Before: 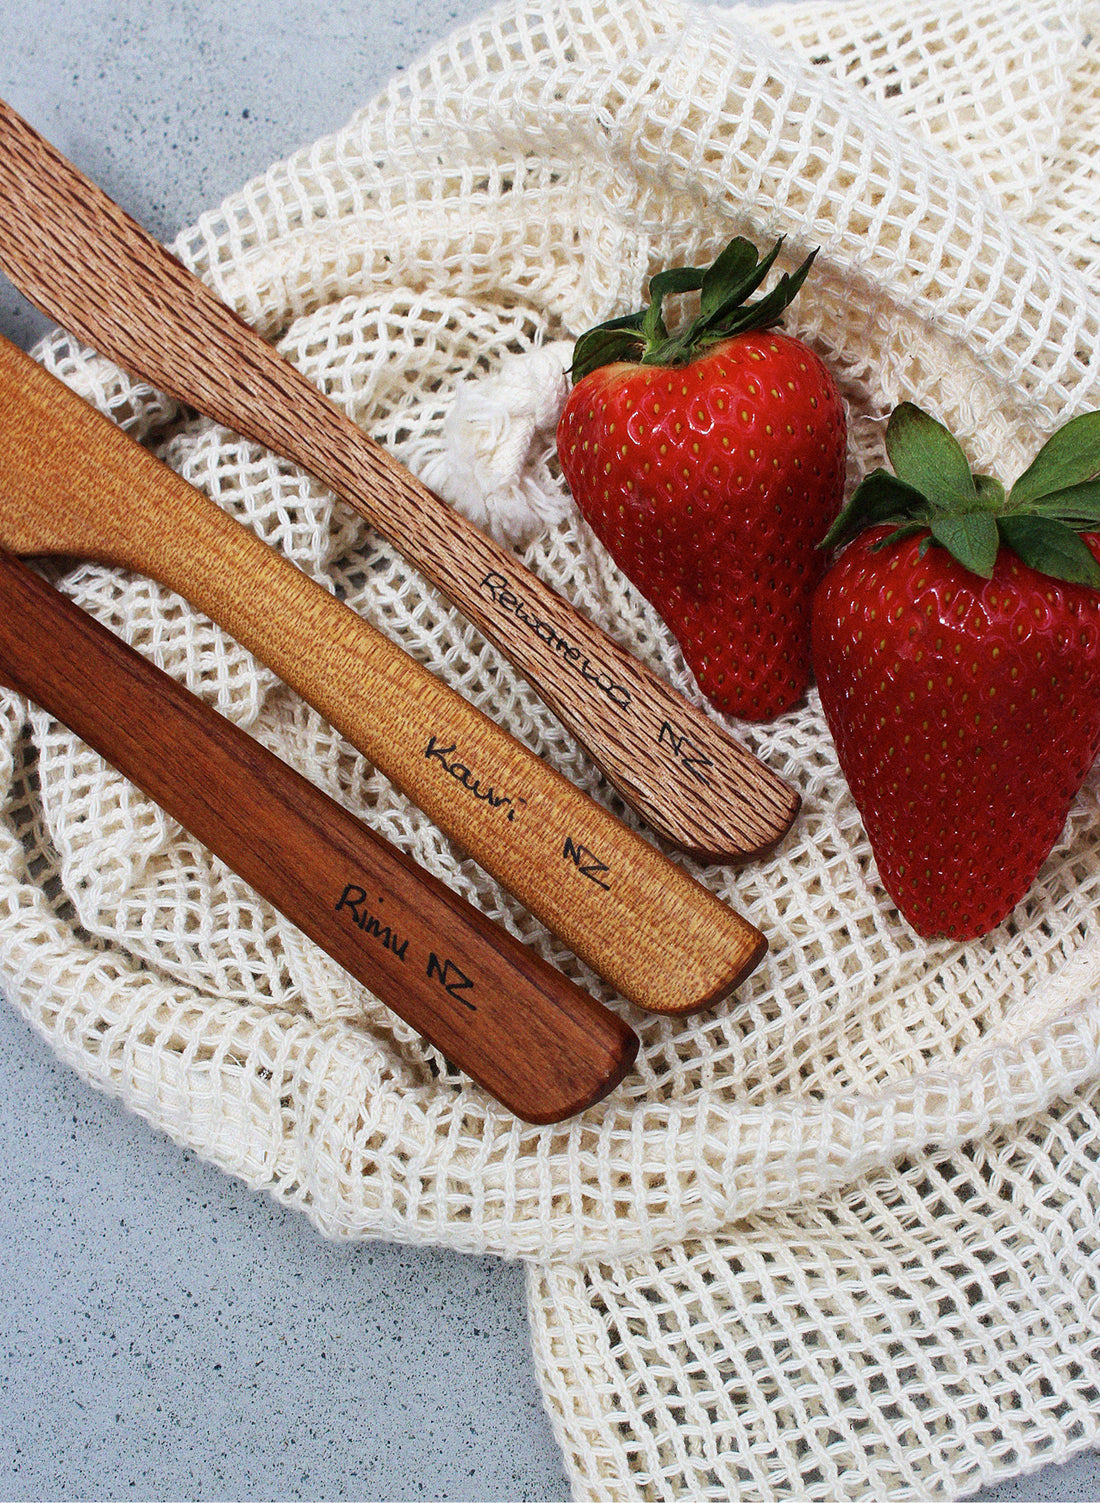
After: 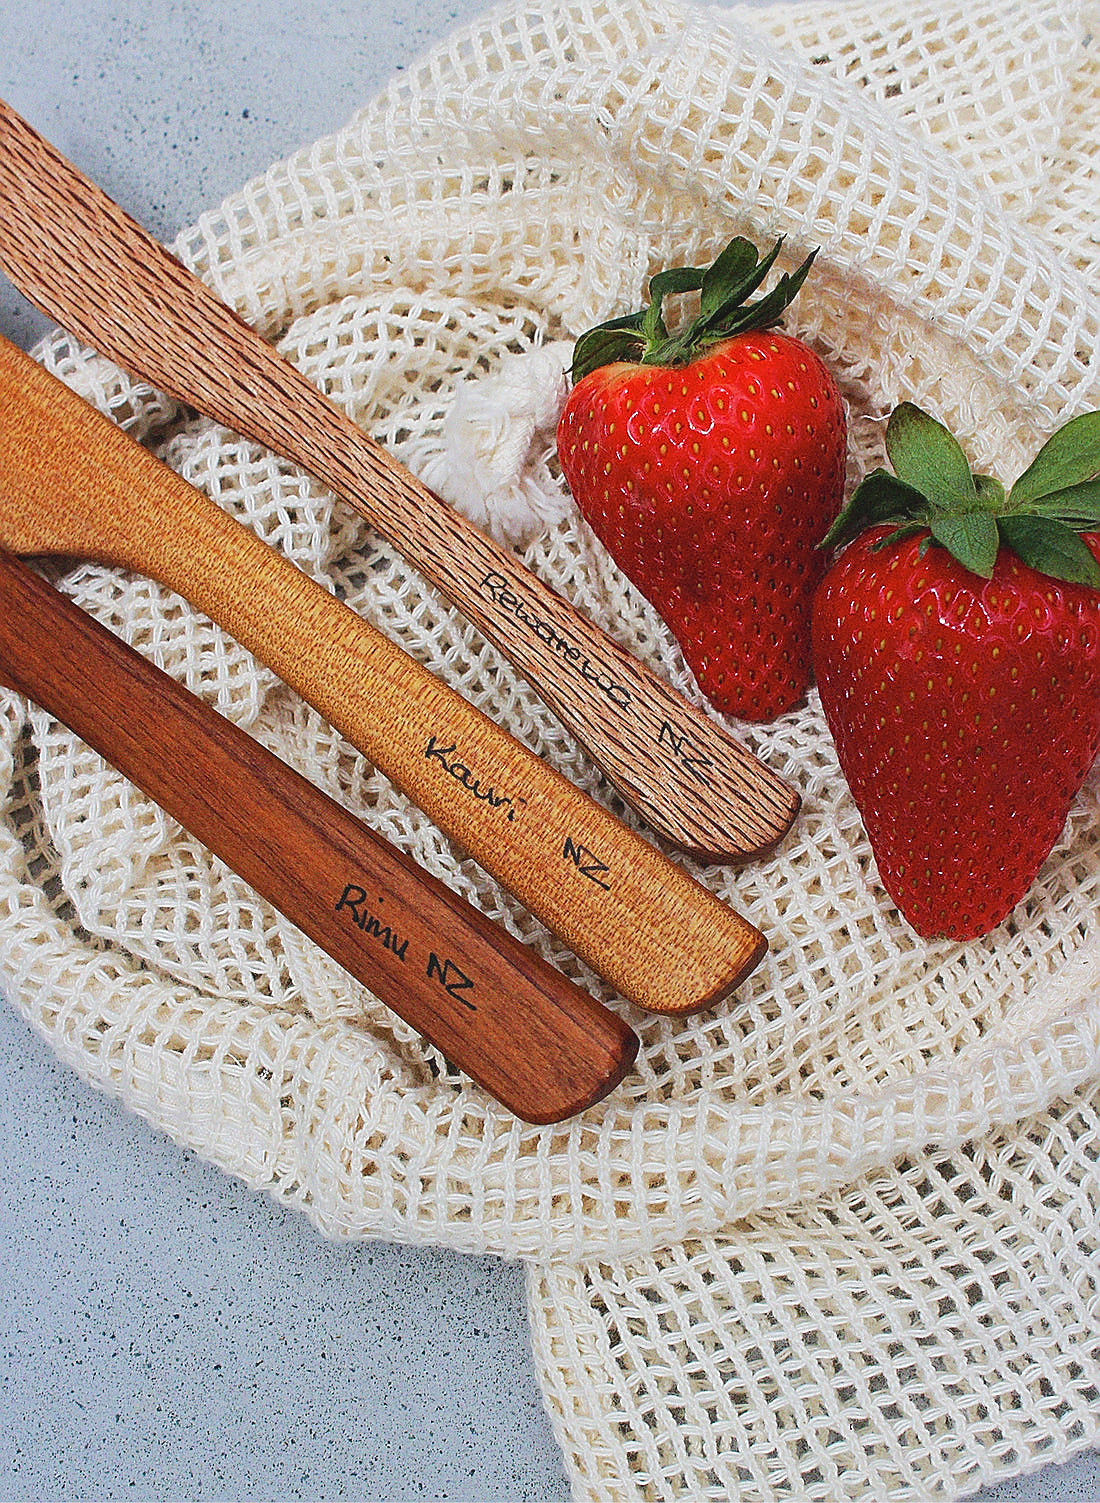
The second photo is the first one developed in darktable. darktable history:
contrast brightness saturation: contrast -0.1, brightness 0.05, saturation 0.08
sharpen: radius 1.4, amount 1.25, threshold 0.7
base curve: curves: ch0 [(0, 0) (0.235, 0.266) (0.503, 0.496) (0.786, 0.72) (1, 1)]
